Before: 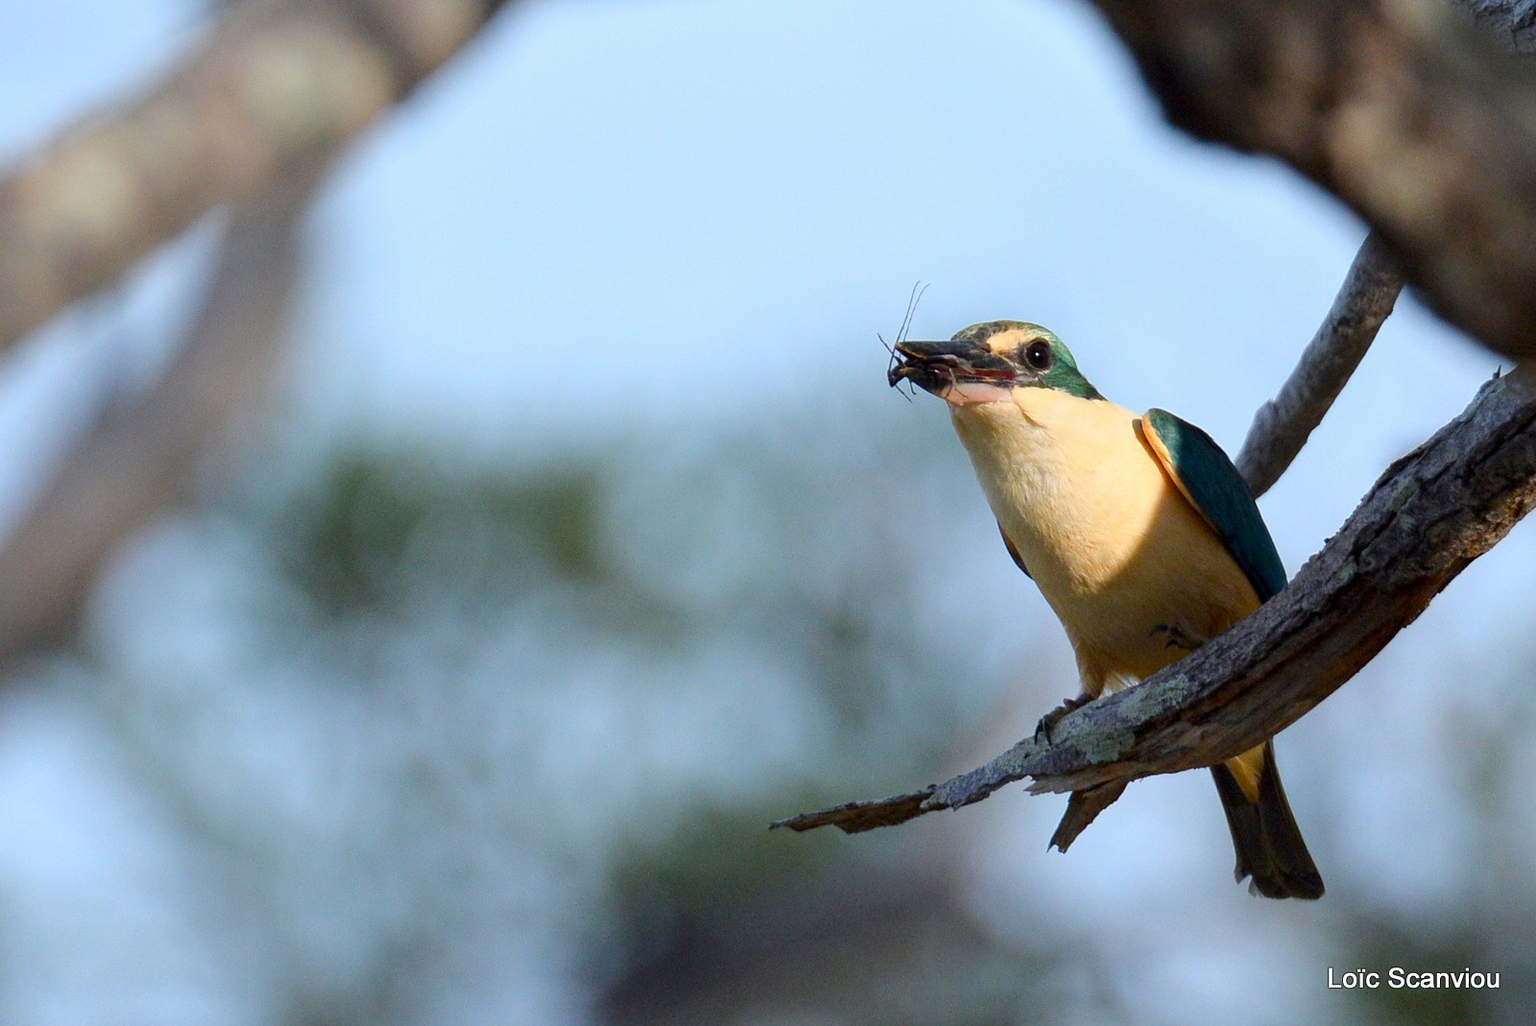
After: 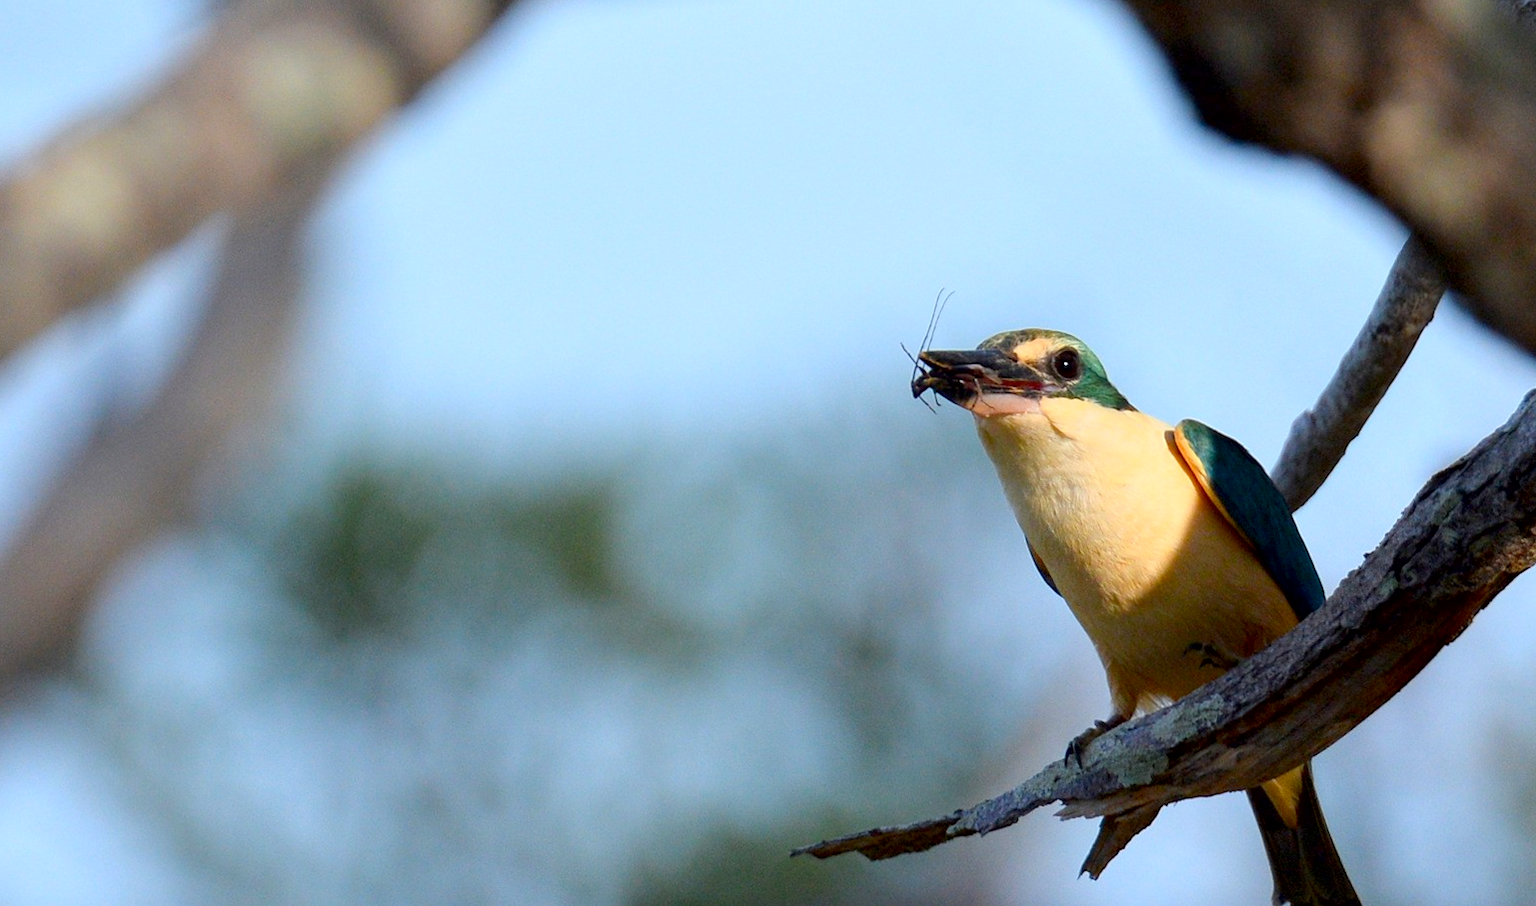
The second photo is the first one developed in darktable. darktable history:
contrast brightness saturation: contrast 0.041, saturation 0.161
crop and rotate: angle 0.213°, left 0.221%, right 2.571%, bottom 14.188%
exposure: black level correction 0.005, exposure 0.015 EV, compensate highlight preservation false
